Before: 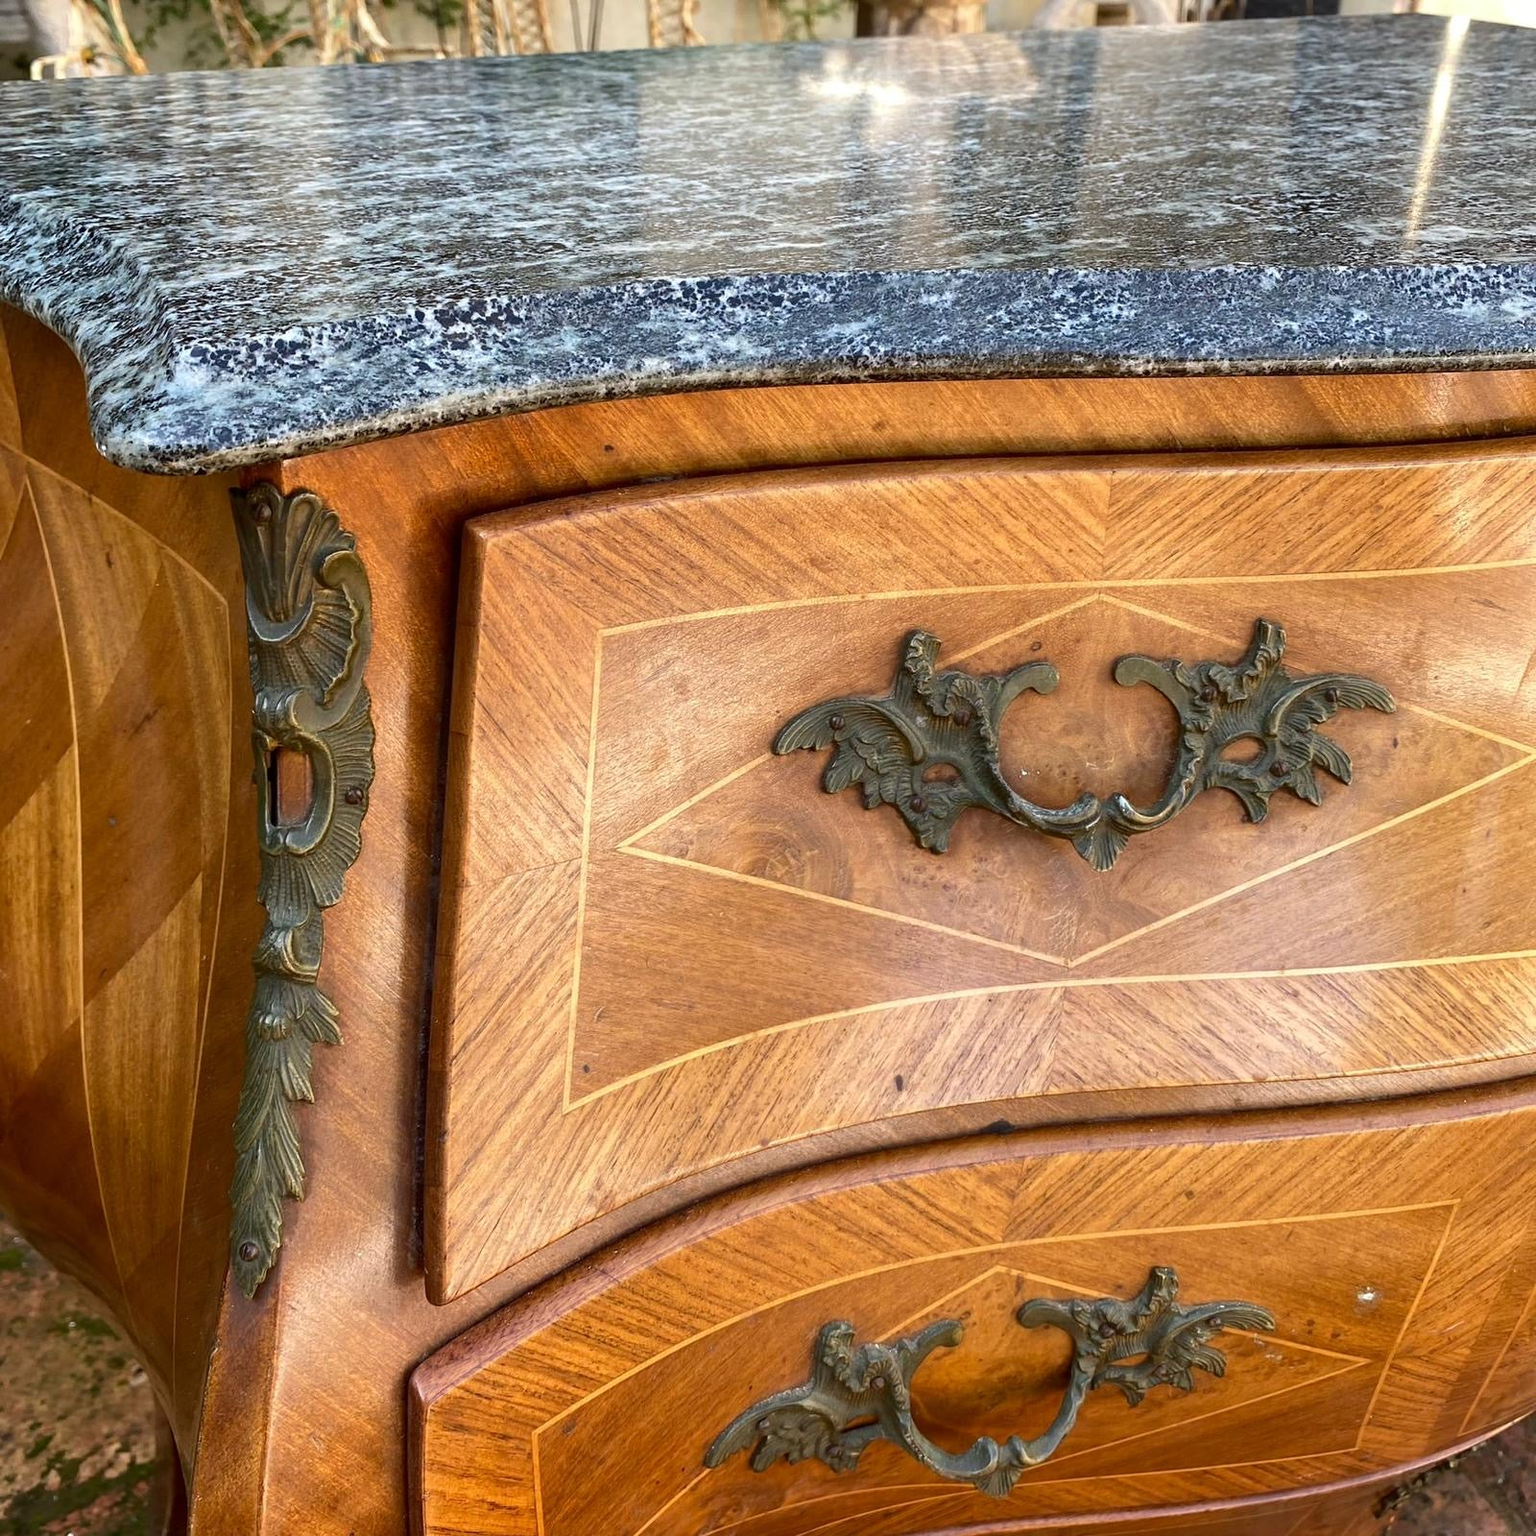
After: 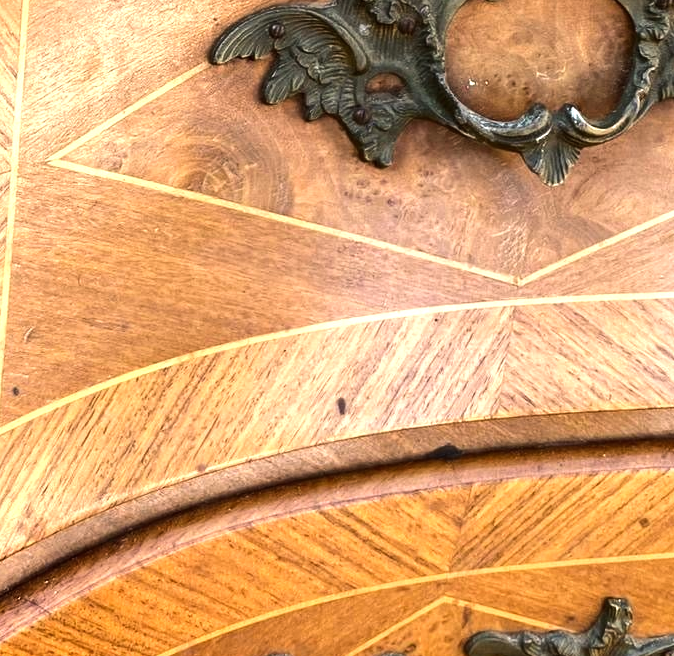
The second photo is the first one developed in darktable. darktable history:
tone equalizer: -8 EV -0.75 EV, -7 EV -0.7 EV, -6 EV -0.6 EV, -5 EV -0.4 EV, -3 EV 0.4 EV, -2 EV 0.6 EV, -1 EV 0.7 EV, +0 EV 0.75 EV, edges refinement/feathering 500, mask exposure compensation -1.57 EV, preserve details no
crop: left 37.221%, top 45.169%, right 20.63%, bottom 13.777%
